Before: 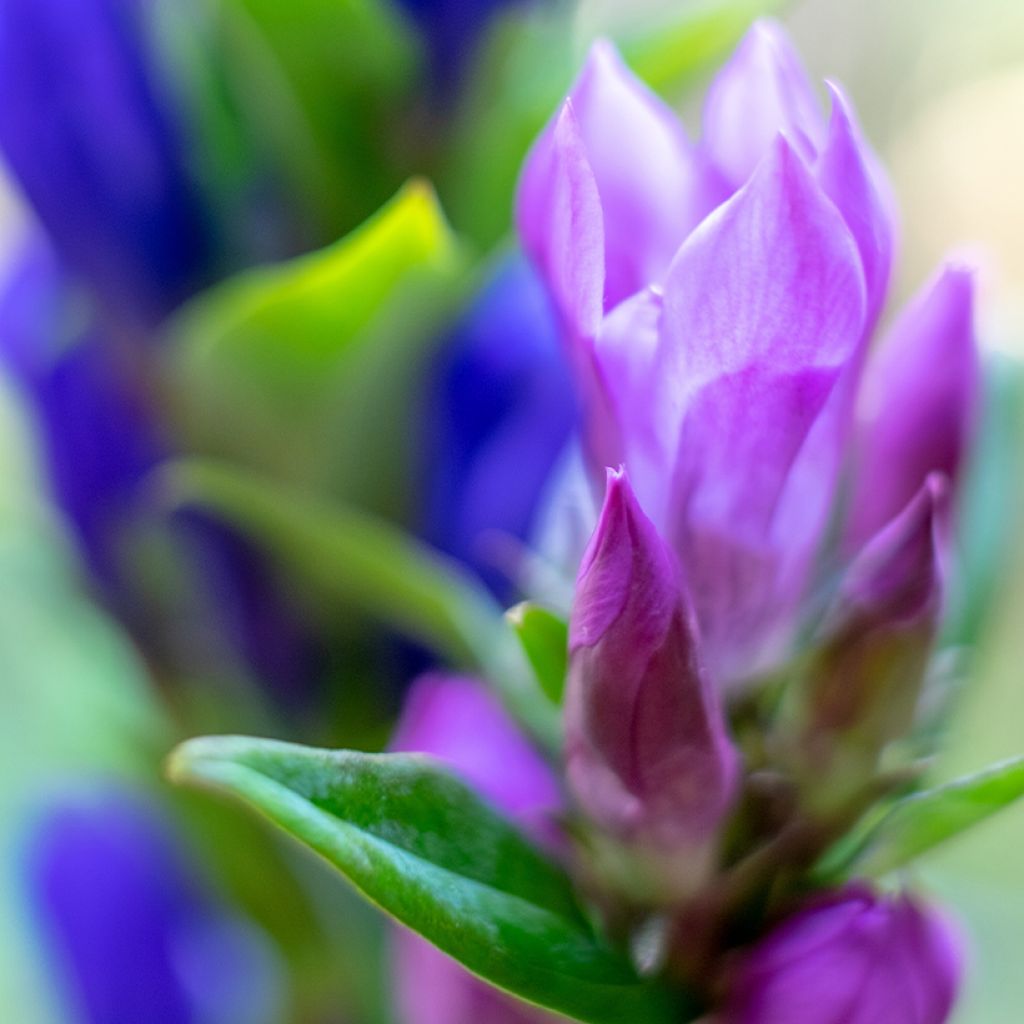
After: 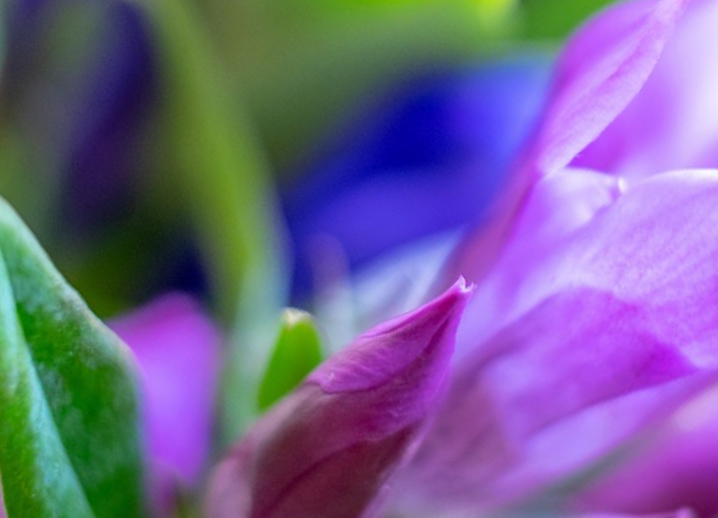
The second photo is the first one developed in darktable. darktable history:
crop and rotate: angle -44.79°, top 16.756%, right 0.83%, bottom 11.652%
